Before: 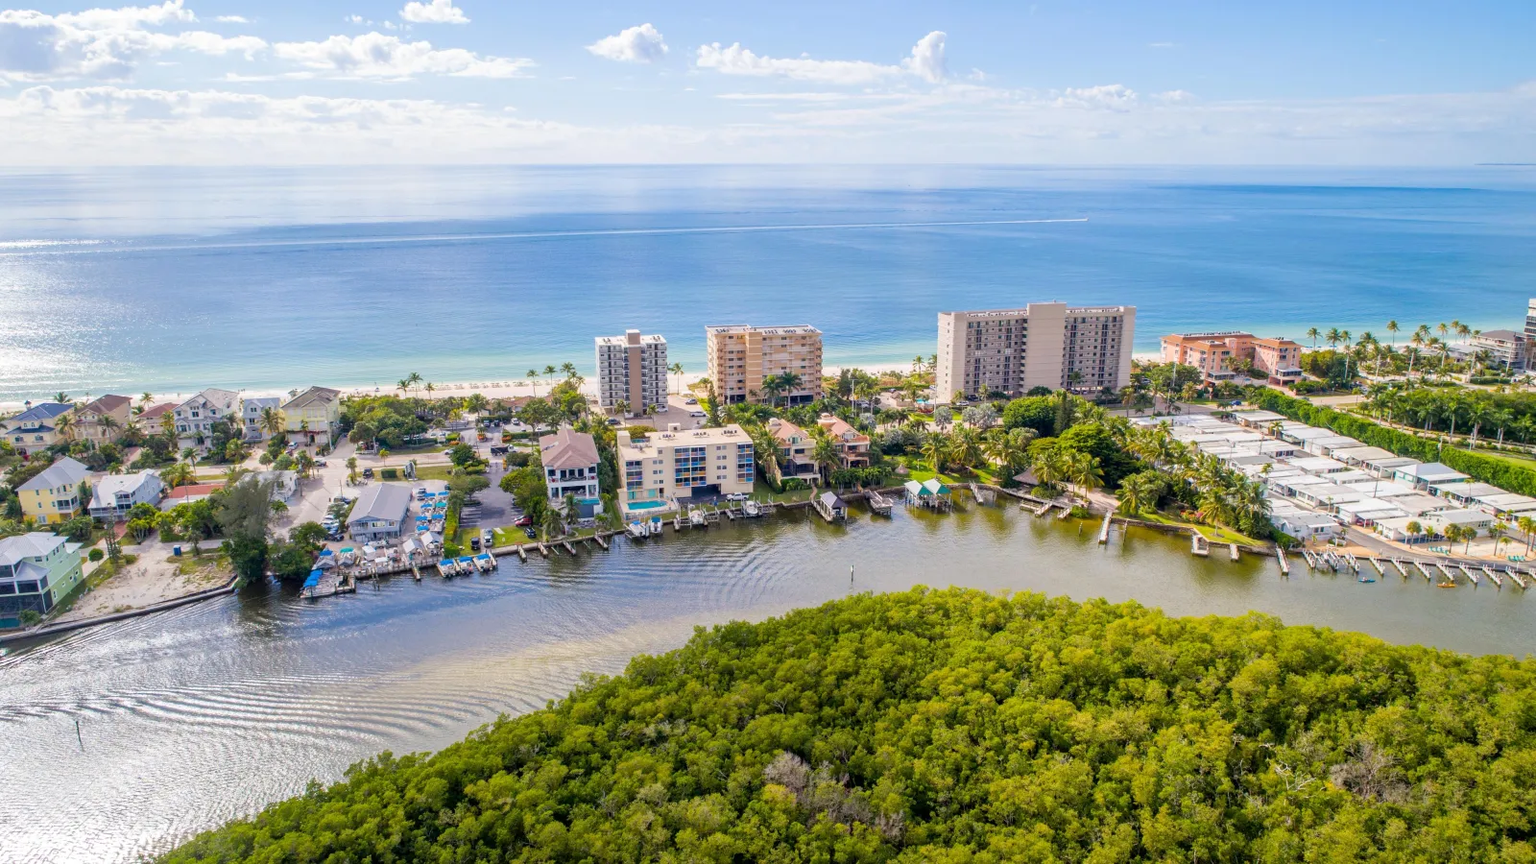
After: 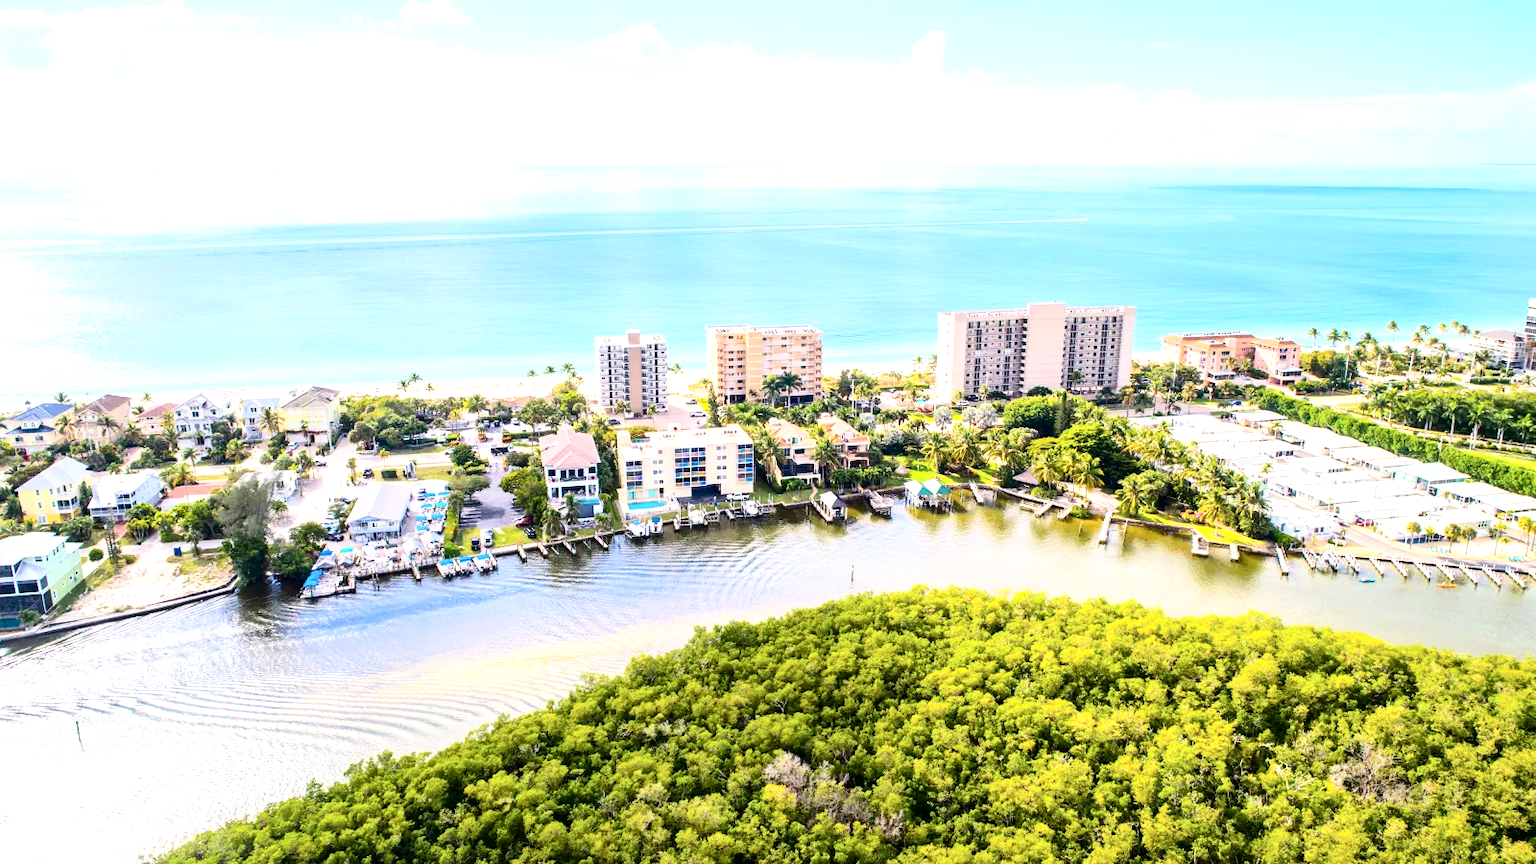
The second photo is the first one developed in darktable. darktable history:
contrast brightness saturation: contrast 0.28
exposure: black level correction 0, exposure 1.015 EV, compensate exposure bias true, compensate highlight preservation false
